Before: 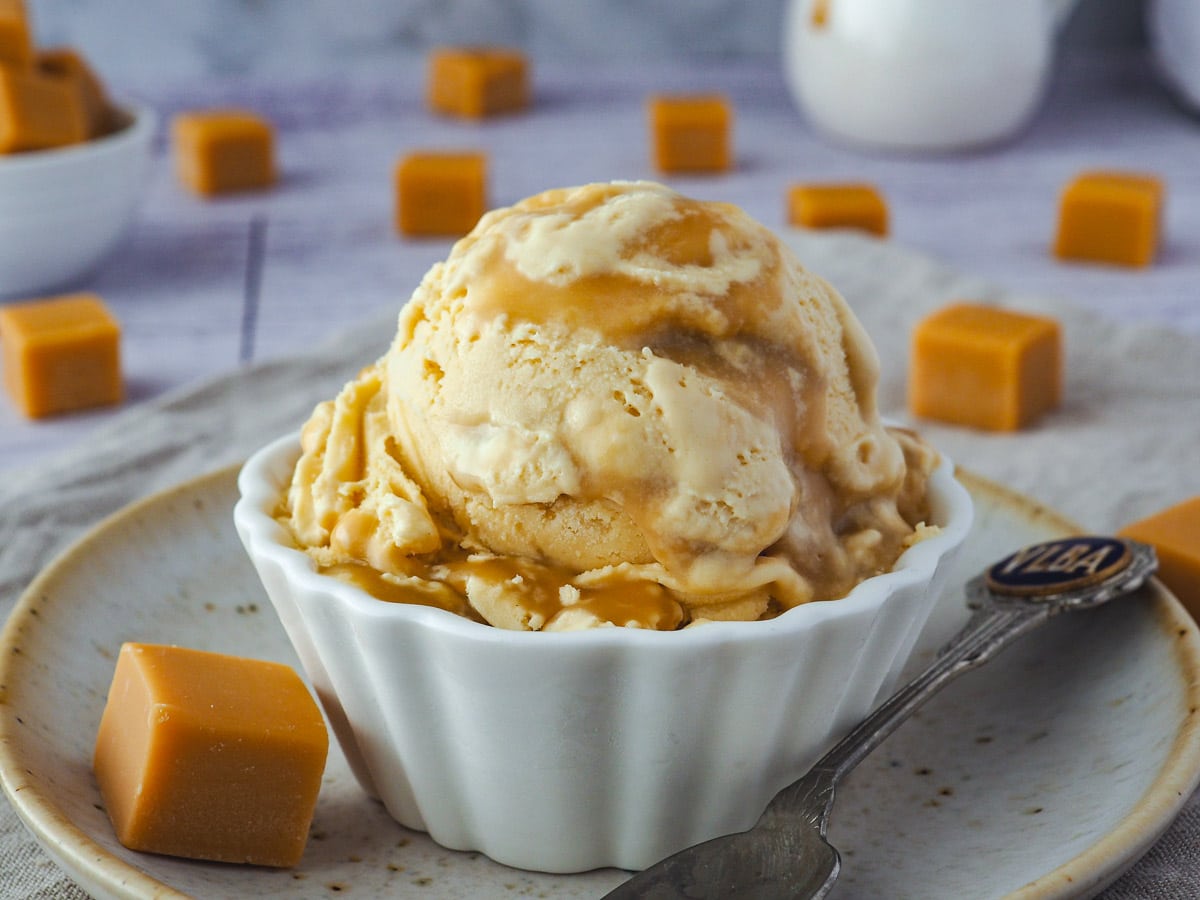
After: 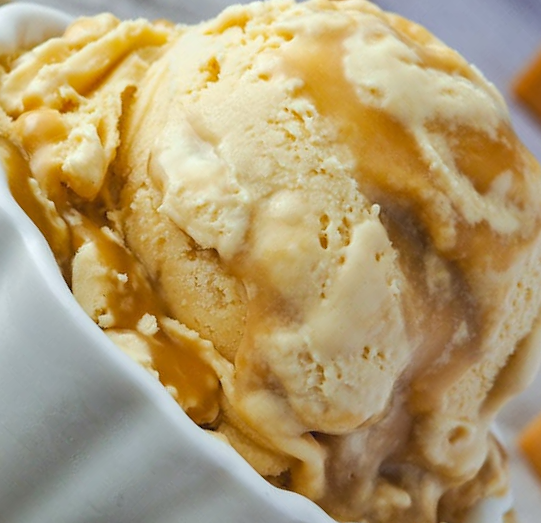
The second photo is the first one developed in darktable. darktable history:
crop and rotate: angle -45.28°, top 16.384%, right 0.789%, bottom 11.752%
